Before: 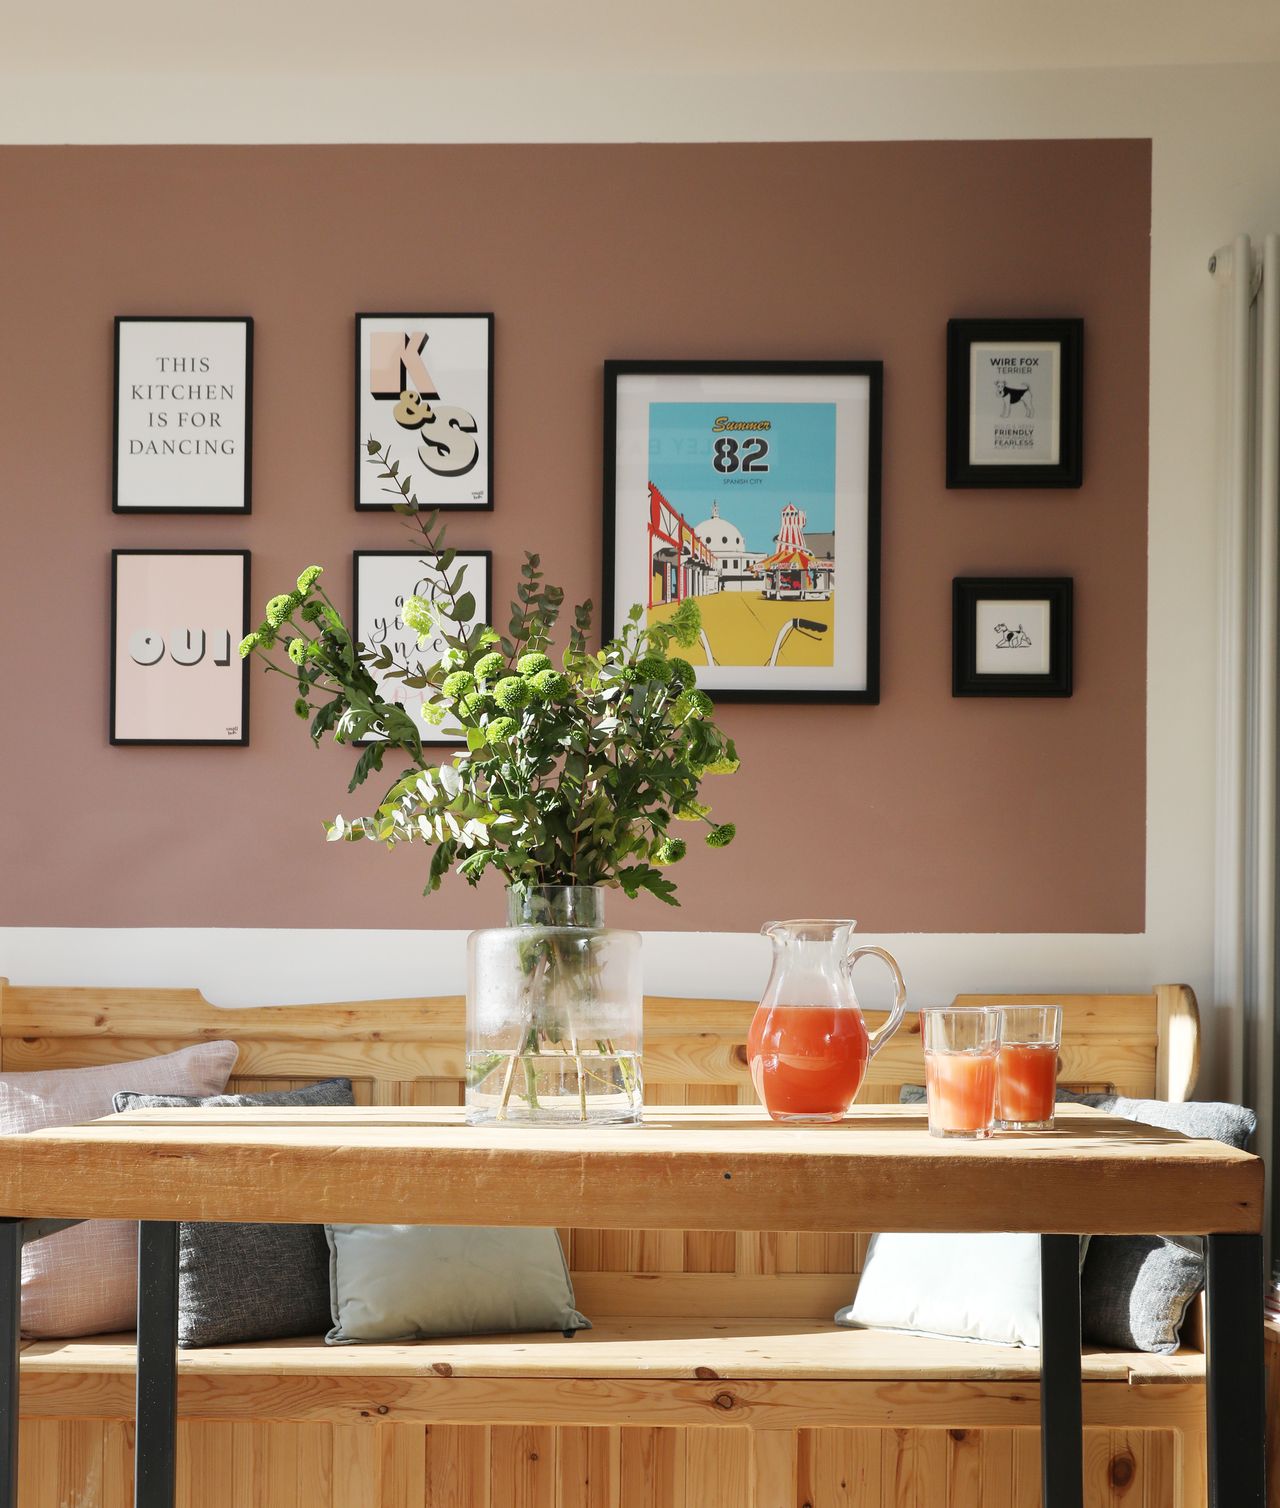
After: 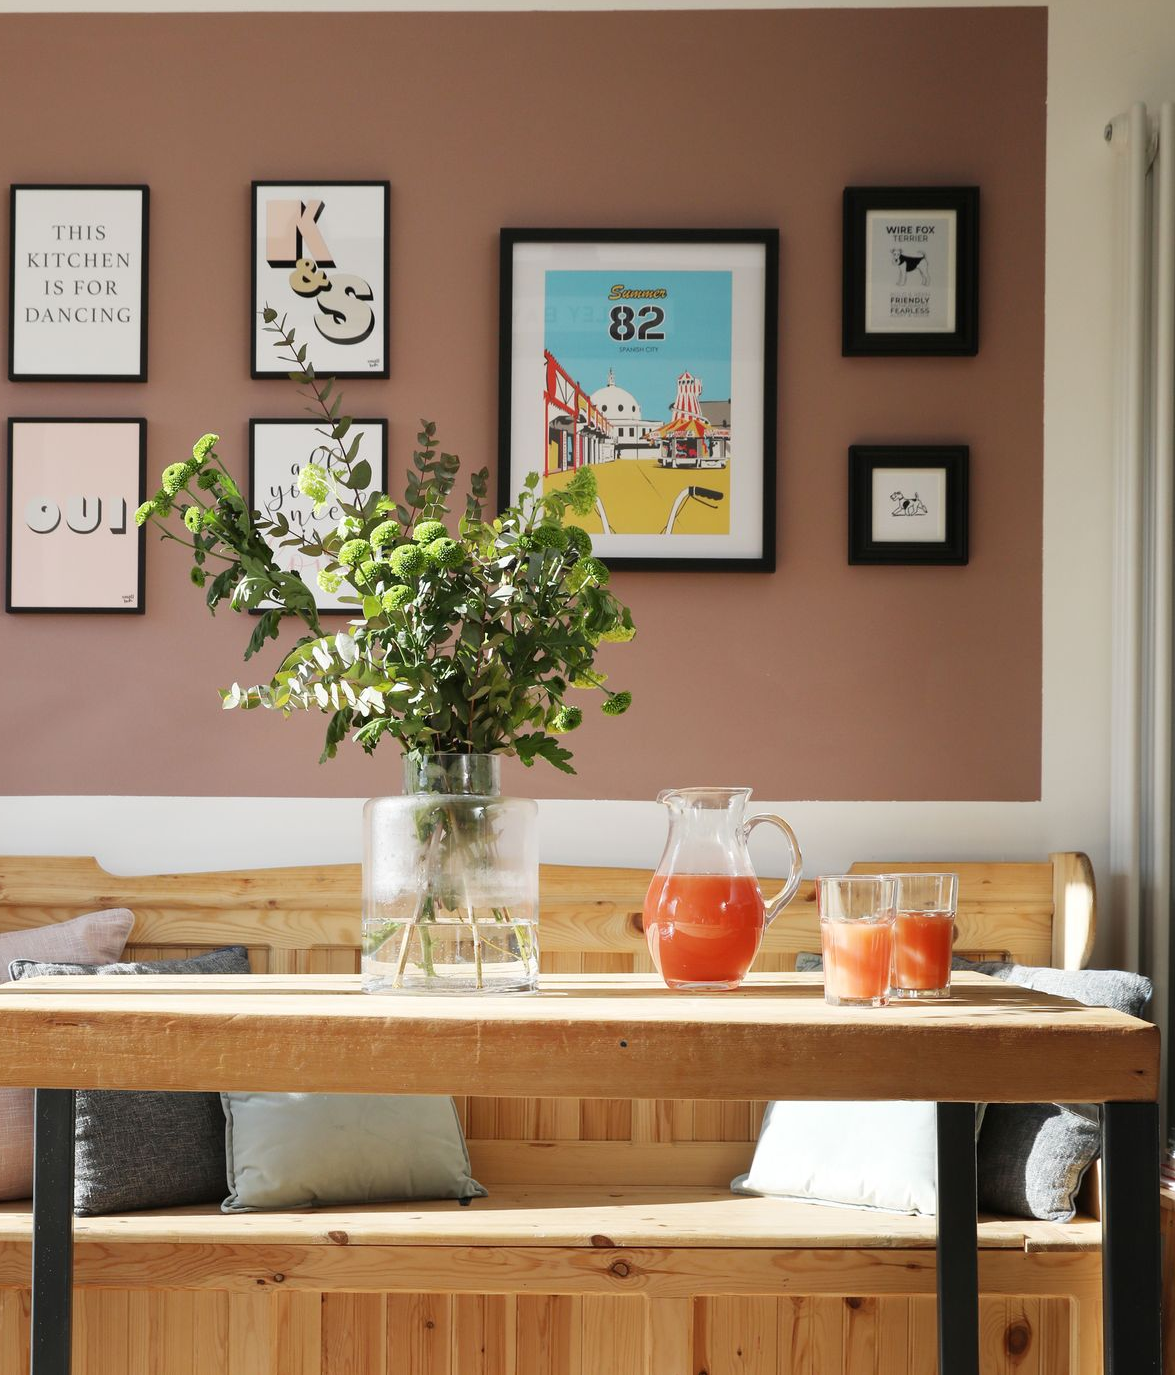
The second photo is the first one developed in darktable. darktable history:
crop and rotate: left 8.202%, top 8.795%
